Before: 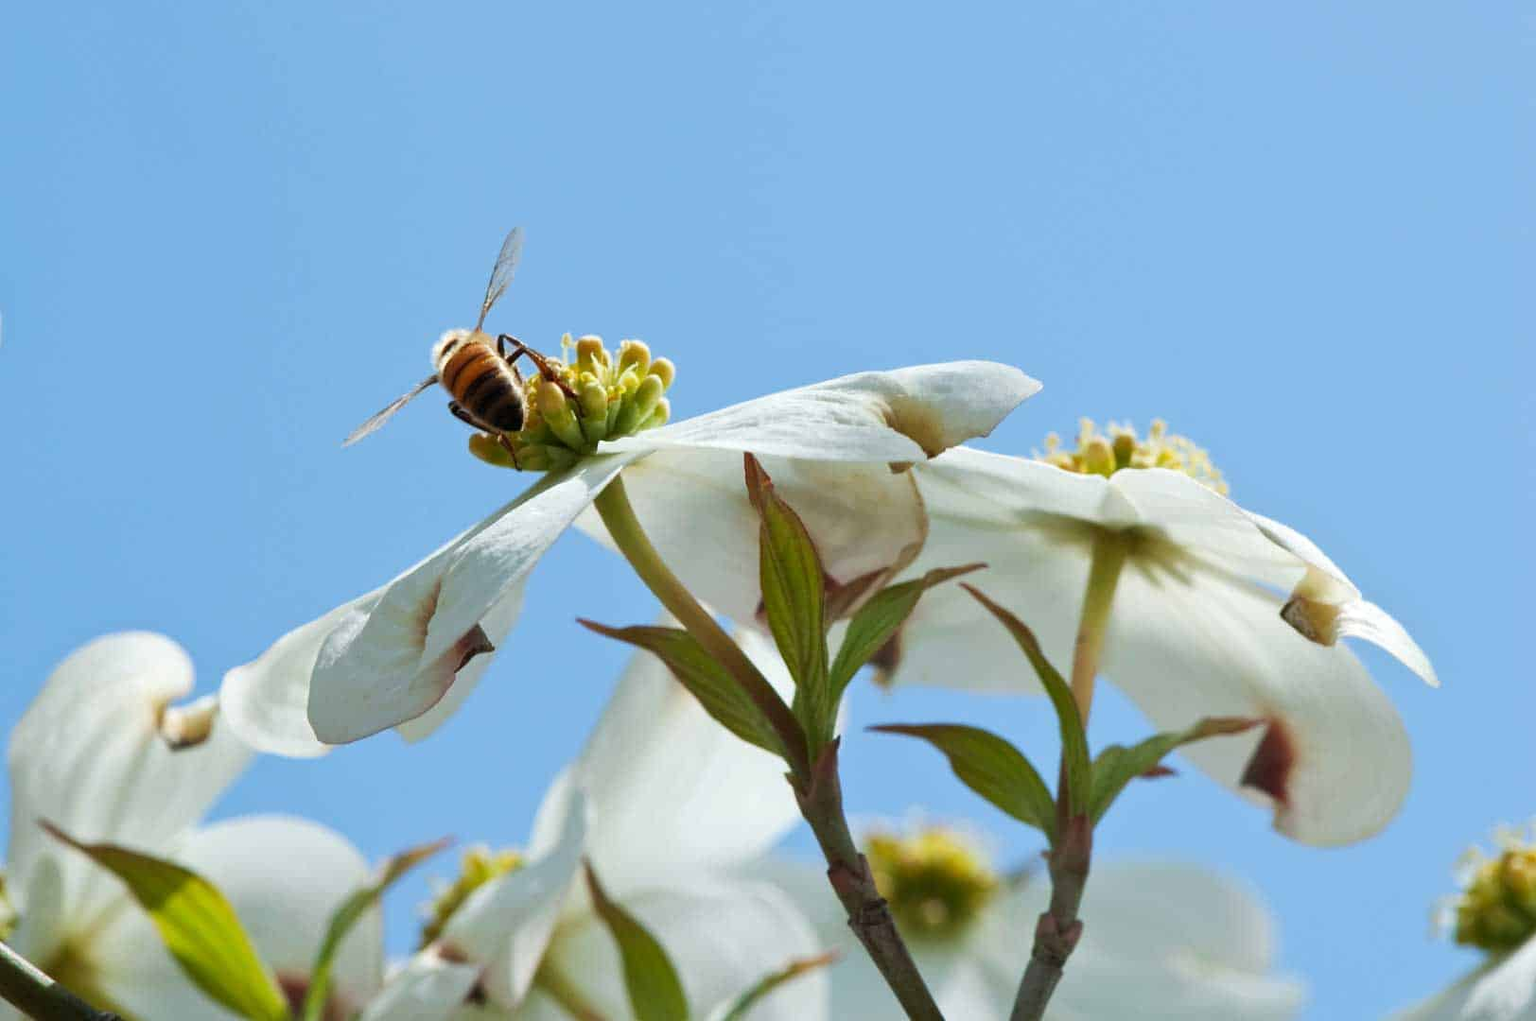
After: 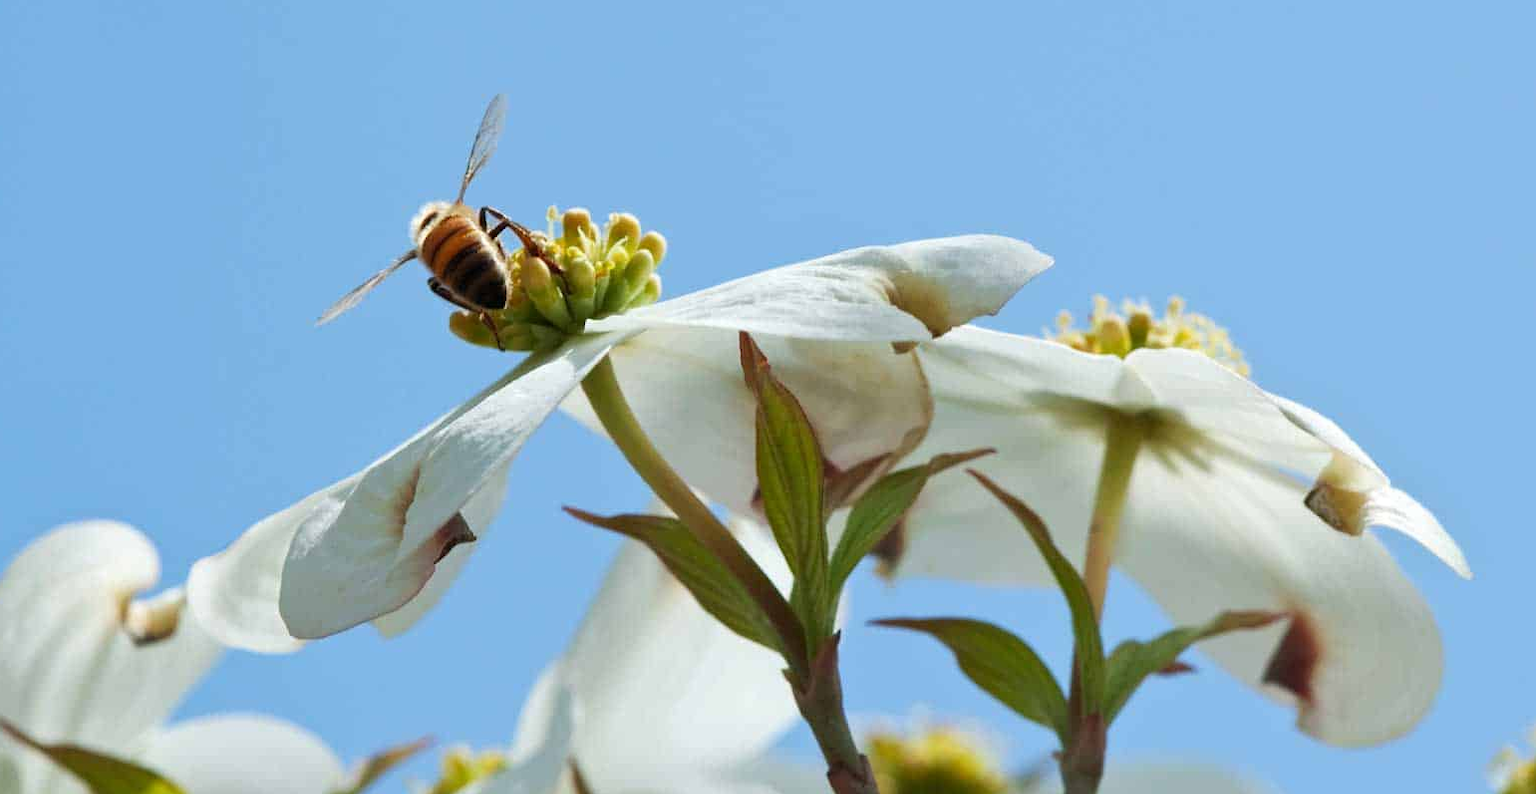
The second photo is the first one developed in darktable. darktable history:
crop and rotate: left 2.856%, top 13.54%, right 2.202%, bottom 12.646%
